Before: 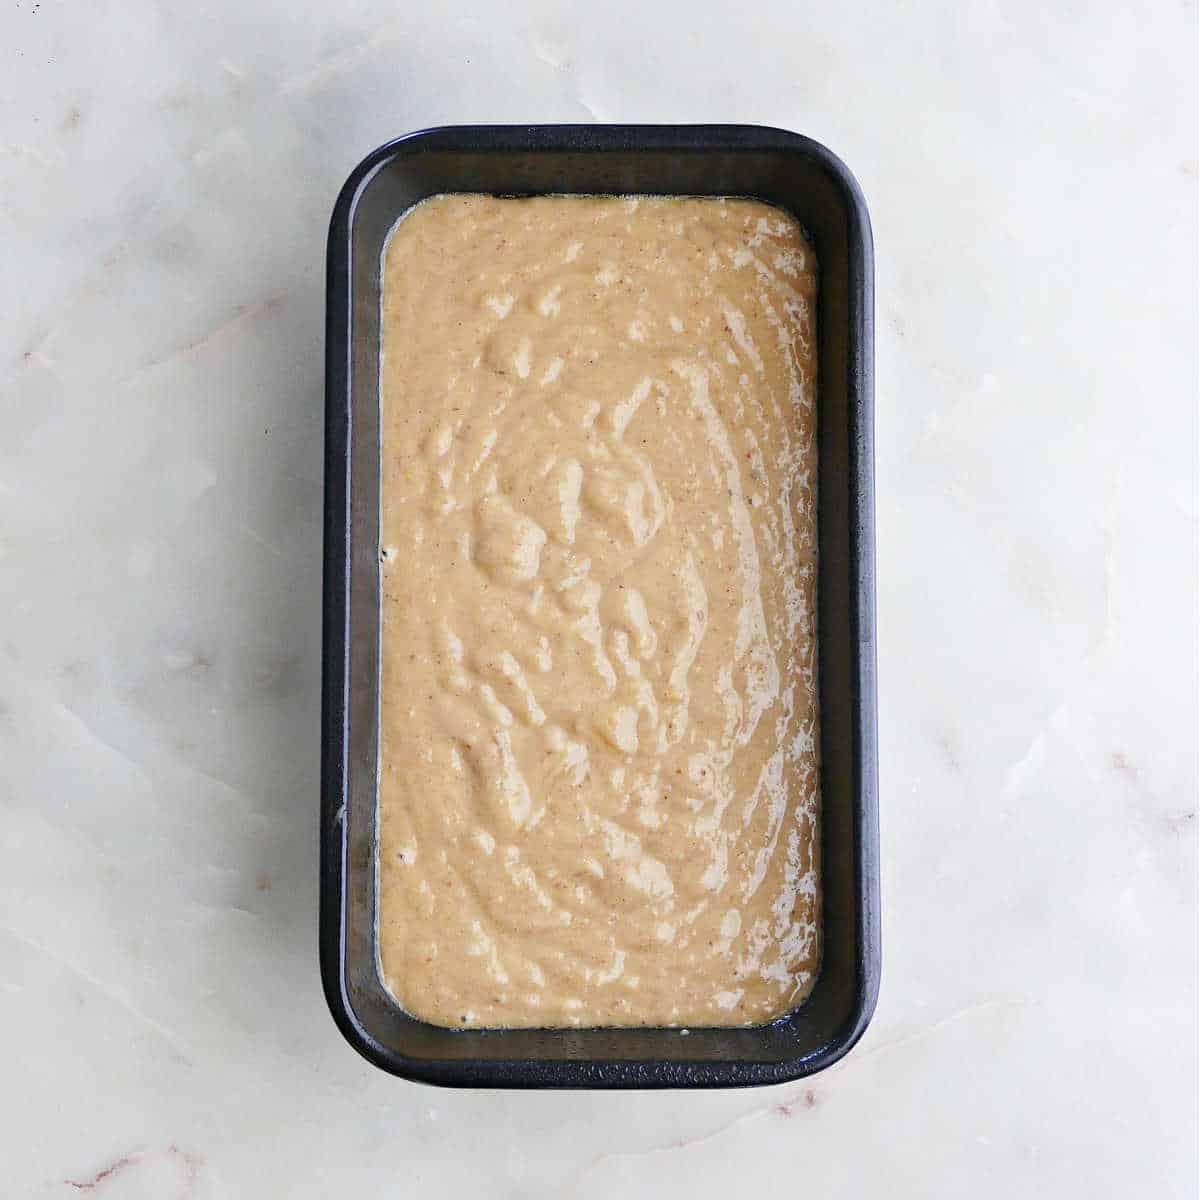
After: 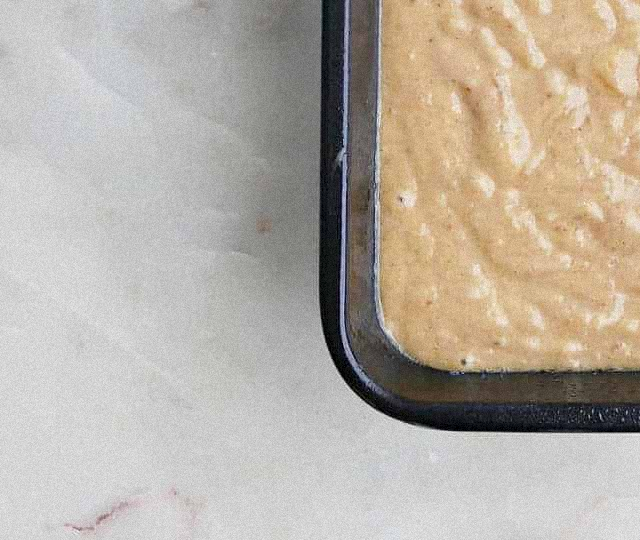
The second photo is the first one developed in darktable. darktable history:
tone equalizer: on, module defaults
crop and rotate: top 54.778%, right 46.61%, bottom 0.159%
grain: mid-tones bias 0%
